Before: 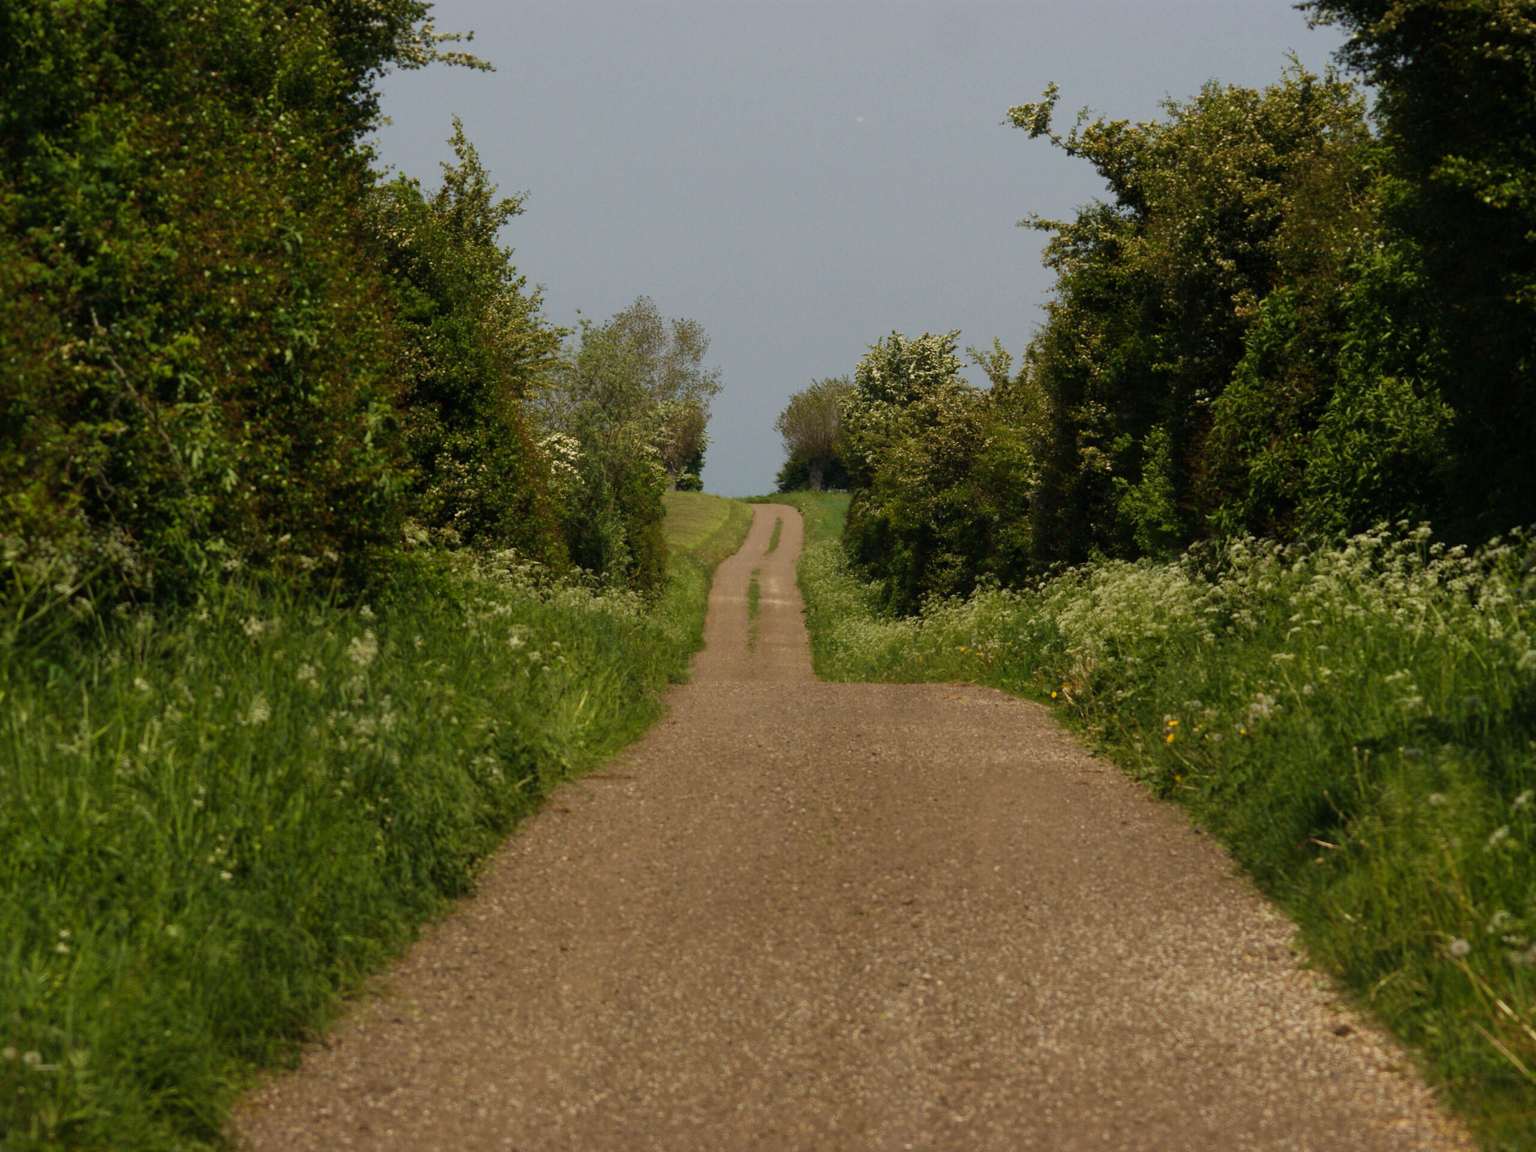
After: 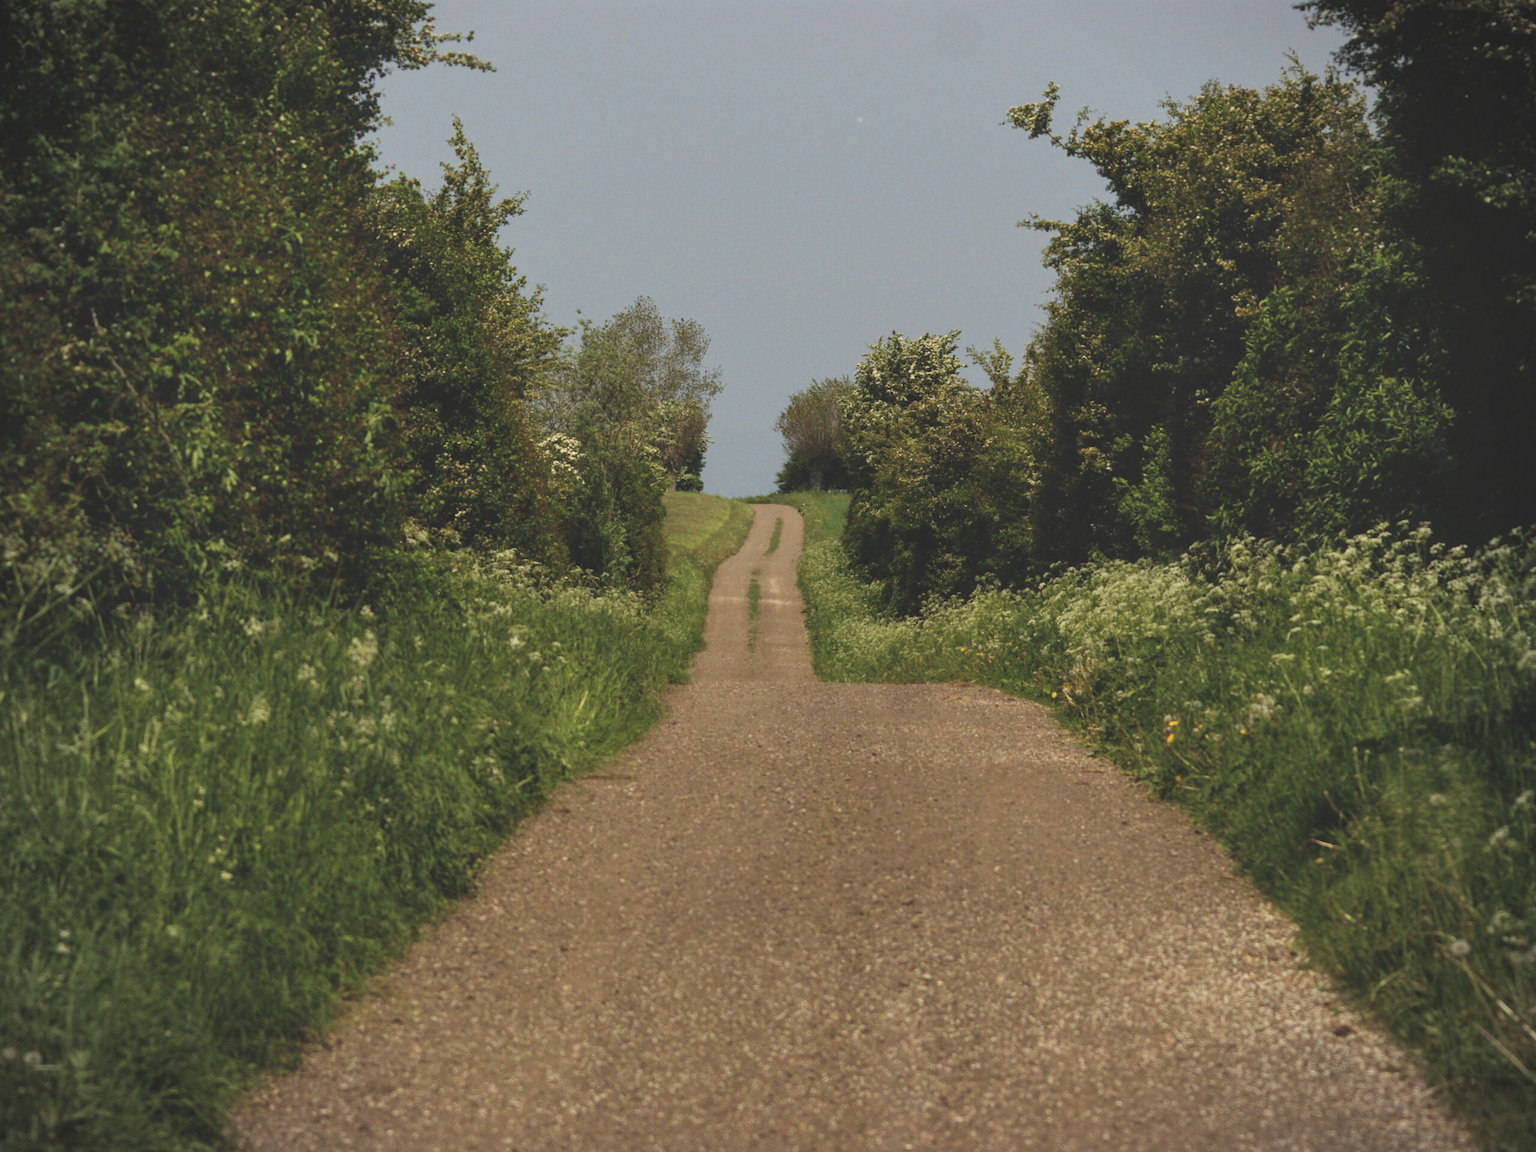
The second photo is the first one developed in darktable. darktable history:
vignetting: on, module defaults
exposure: black level correction -0.03, compensate exposure bias true, compensate highlight preservation false
local contrast: on, module defaults
